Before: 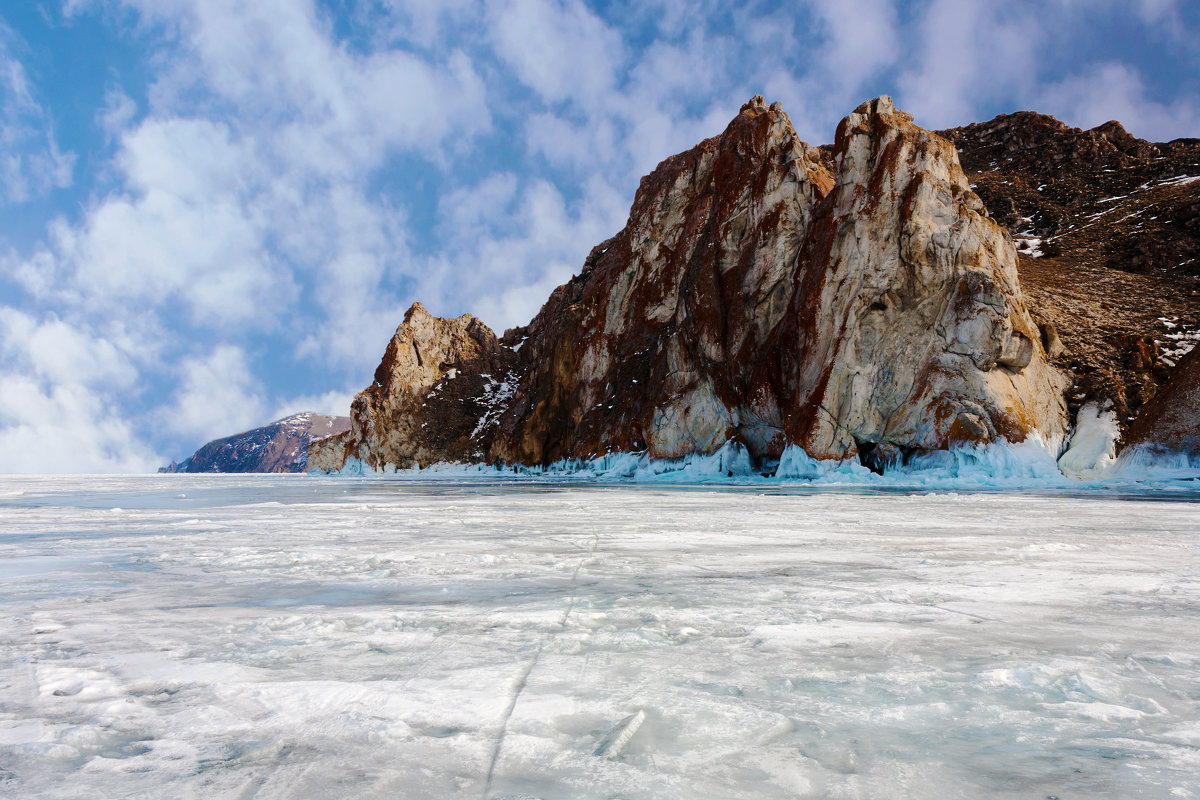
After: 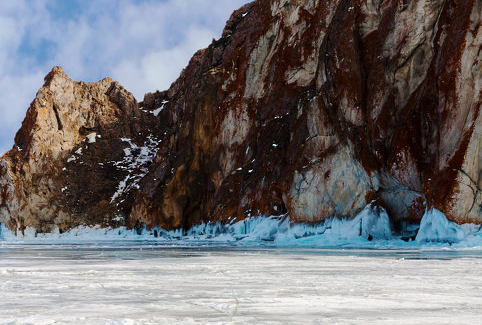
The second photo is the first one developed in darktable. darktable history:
crop: left 30.064%, top 29.508%, right 29.738%, bottom 29.85%
